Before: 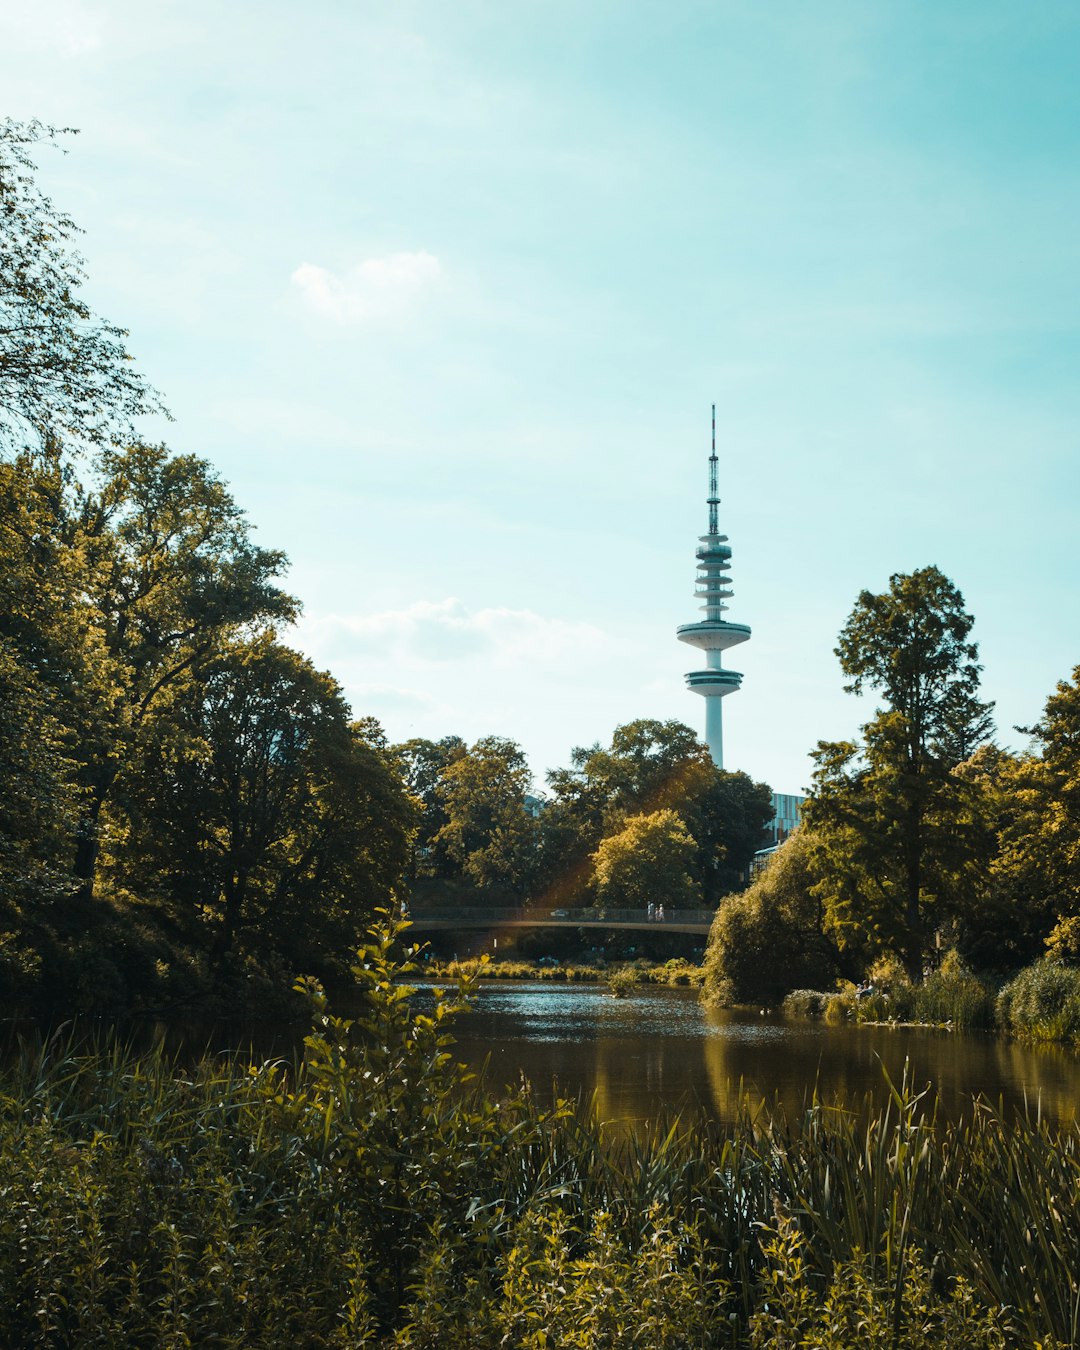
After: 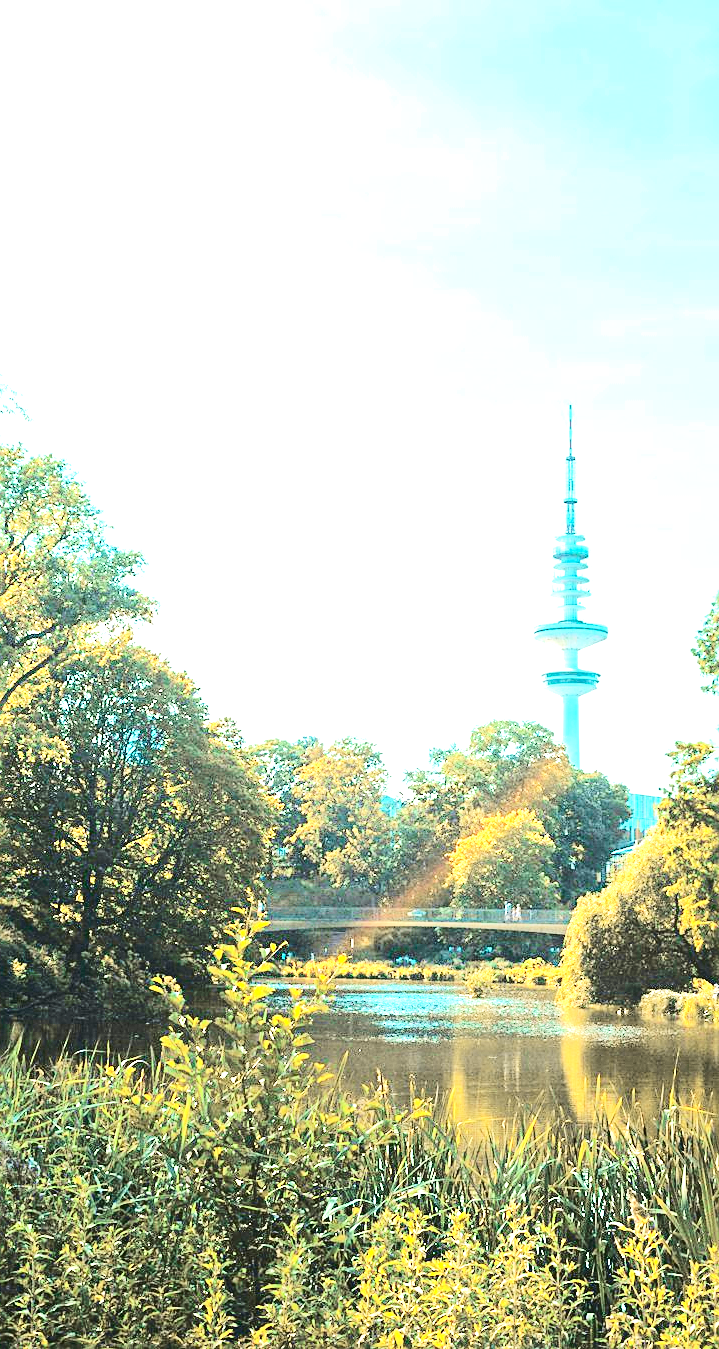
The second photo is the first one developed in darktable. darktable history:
tone curve: curves: ch0 [(0, 0.039) (0.104, 0.103) (0.273, 0.267) (0.448, 0.487) (0.704, 0.761) (0.886, 0.922) (0.994, 0.971)]; ch1 [(0, 0) (0.335, 0.298) (0.446, 0.413) (0.485, 0.487) (0.515, 0.503) (0.566, 0.563) (0.641, 0.655) (1, 1)]; ch2 [(0, 0) (0.314, 0.301) (0.421, 0.411) (0.502, 0.494) (0.528, 0.54) (0.557, 0.559) (0.612, 0.605) (0.722, 0.686) (1, 1)], color space Lab, independent channels, preserve colors none
contrast brightness saturation: contrast 0.074
sharpen: on, module defaults
crop and rotate: left 13.416%, right 19.933%
tone equalizer: -7 EV 0.162 EV, -6 EV 0.583 EV, -5 EV 1.14 EV, -4 EV 1.34 EV, -3 EV 1.14 EV, -2 EV 0.6 EV, -1 EV 0.148 EV, edges refinement/feathering 500, mask exposure compensation -1.57 EV, preserve details no
exposure: black level correction 0, exposure 2.148 EV, compensate exposure bias true, compensate highlight preservation false
